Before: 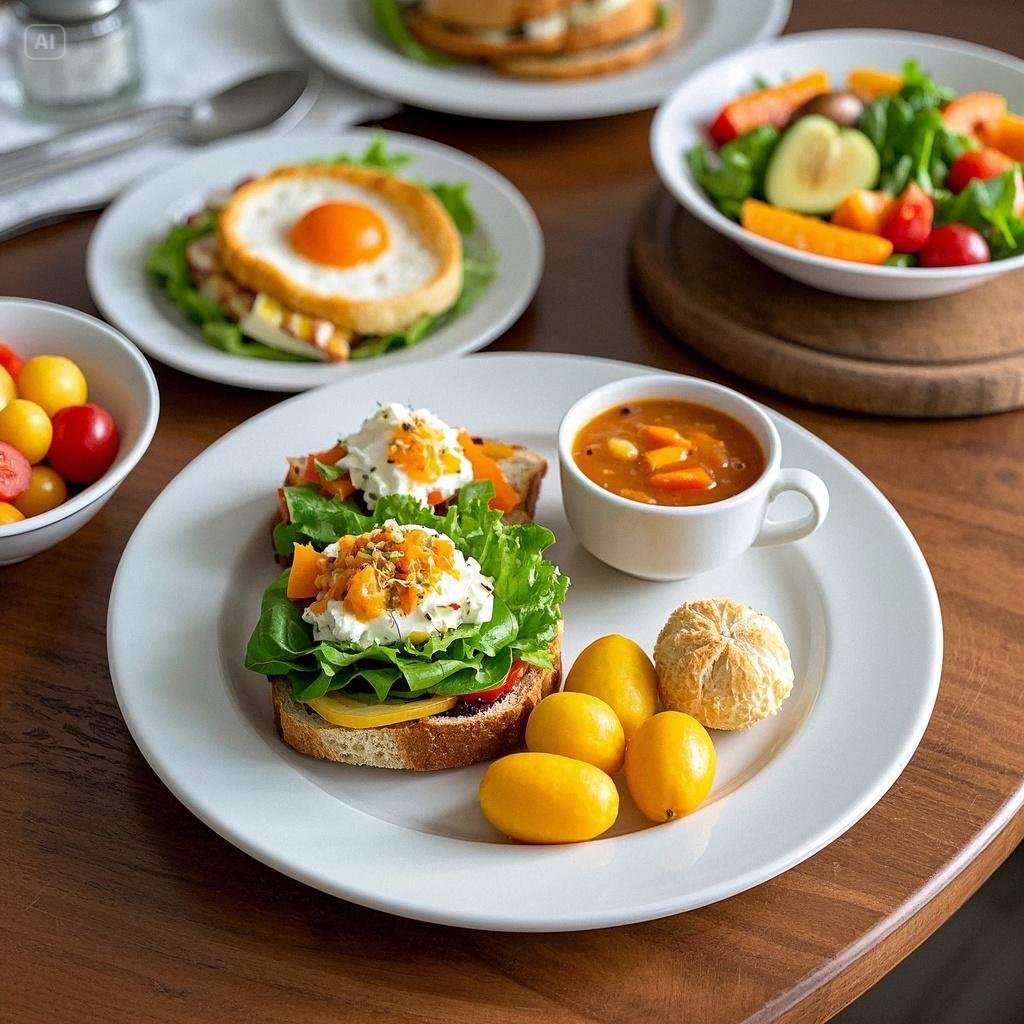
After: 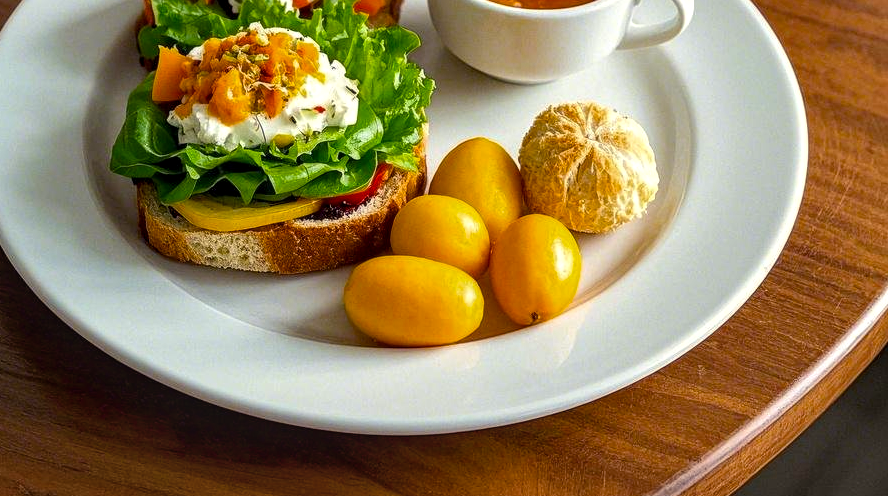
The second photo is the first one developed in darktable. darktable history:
local contrast: on, module defaults
crop and rotate: left 13.234%, top 48.594%, bottom 2.897%
color balance rgb: power › hue 174.73°, highlights gain › luminance 6.224%, highlights gain › chroma 2.538%, highlights gain › hue 89.2°, perceptual saturation grading › global saturation 14.591%, global vibrance 10.33%, saturation formula JzAzBz (2021)
